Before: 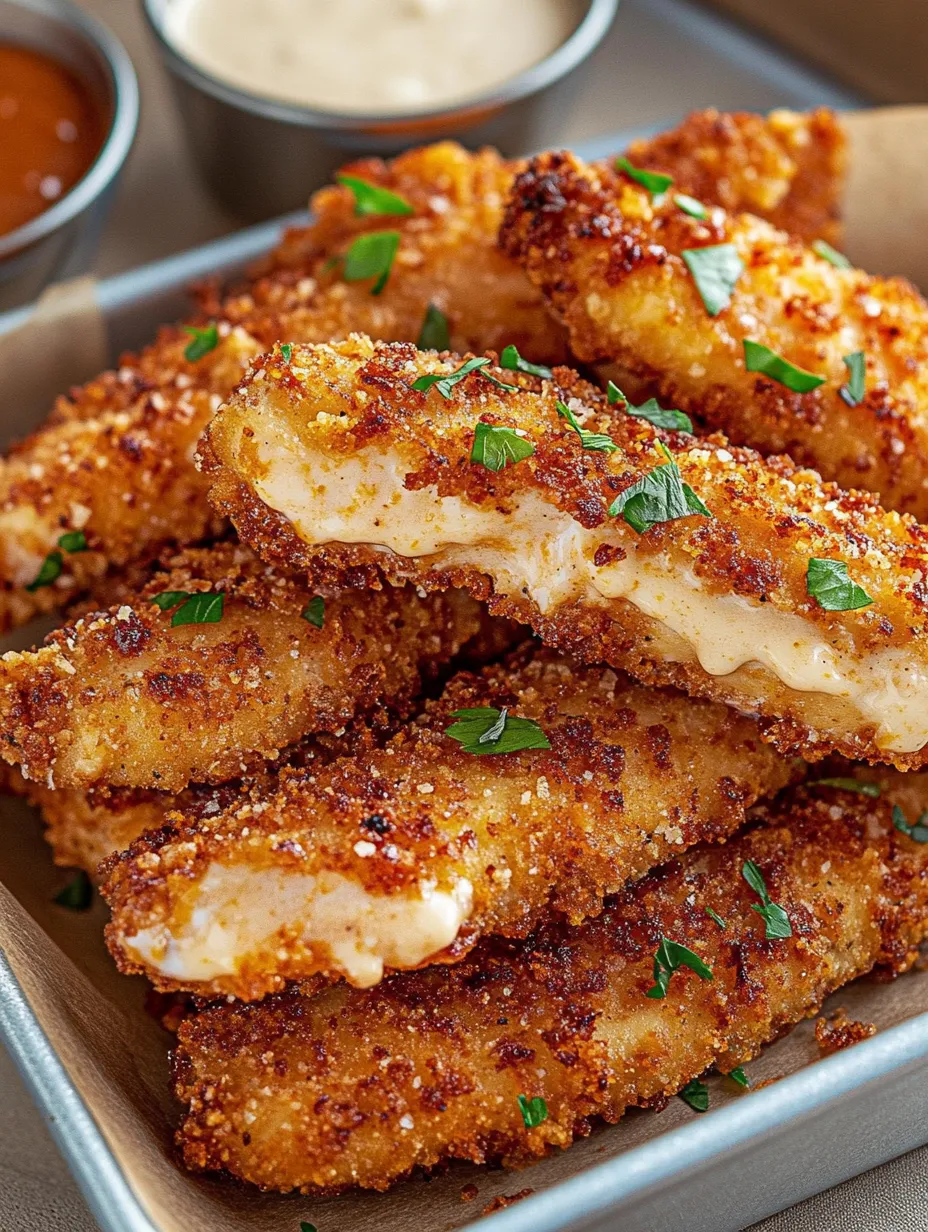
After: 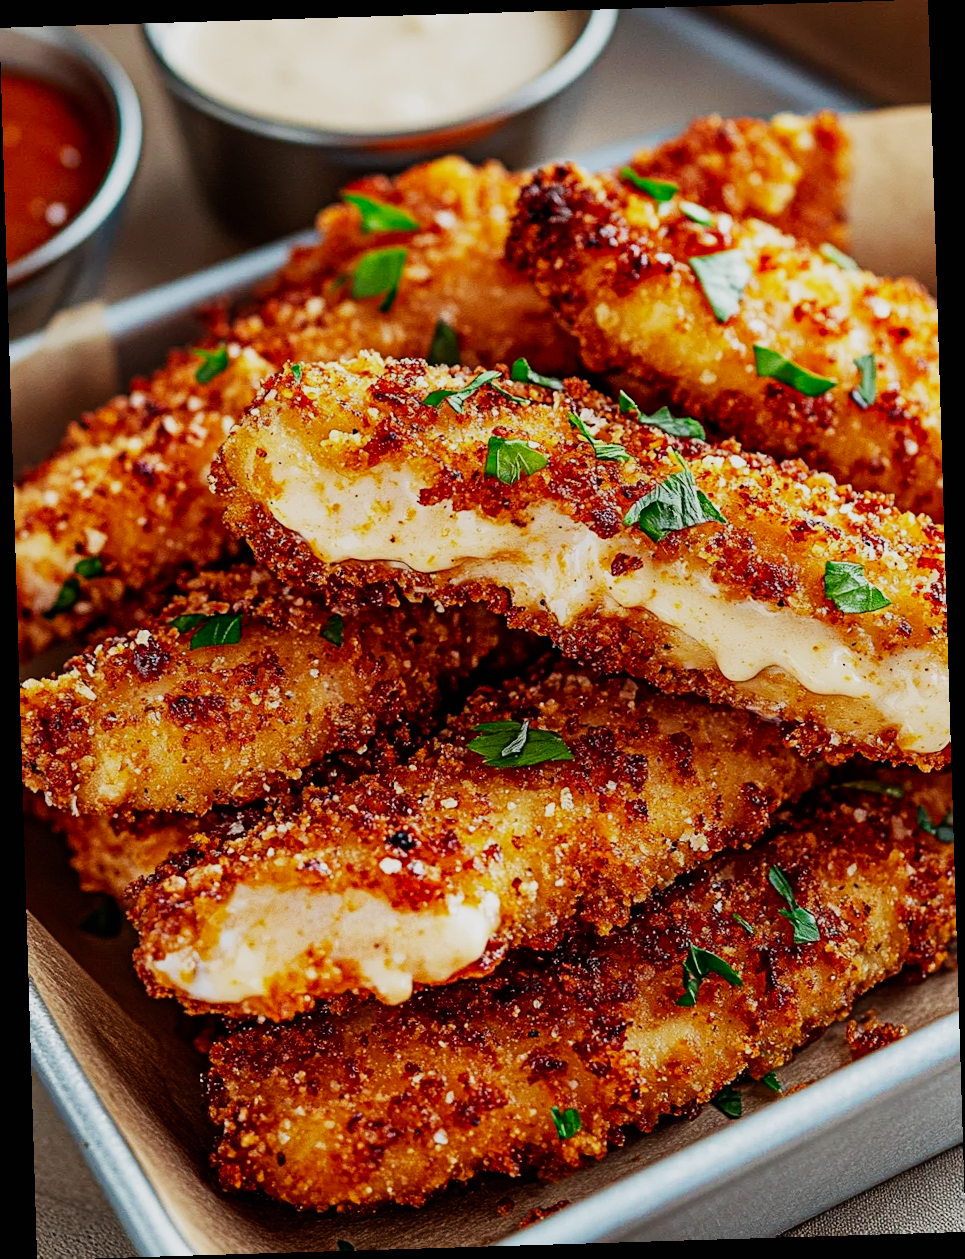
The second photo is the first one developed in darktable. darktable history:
rotate and perspective: rotation -1.75°, automatic cropping off
sigmoid: contrast 1.81, skew -0.21, preserve hue 0%, red attenuation 0.1, red rotation 0.035, green attenuation 0.1, green rotation -0.017, blue attenuation 0.15, blue rotation -0.052, base primaries Rec2020
